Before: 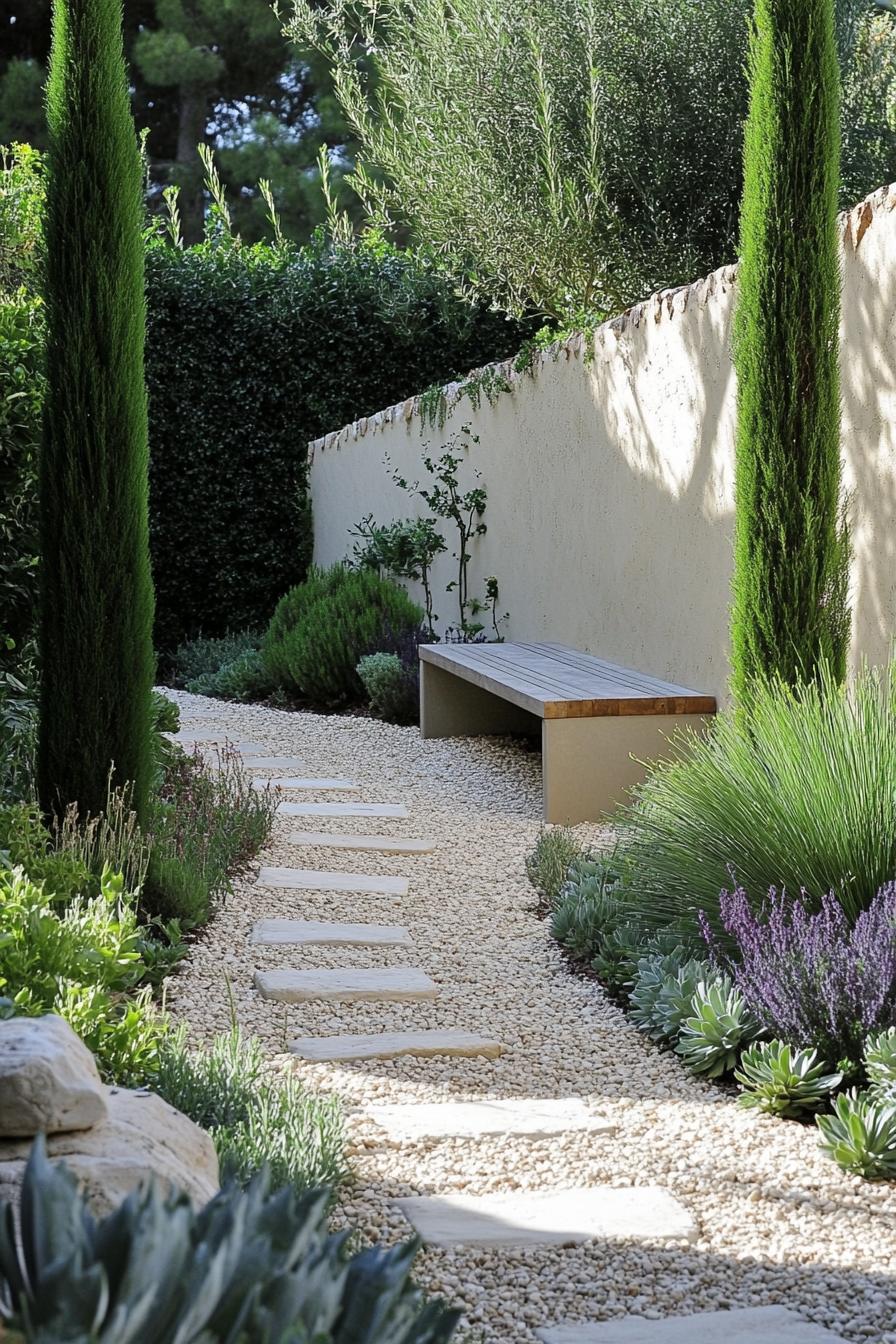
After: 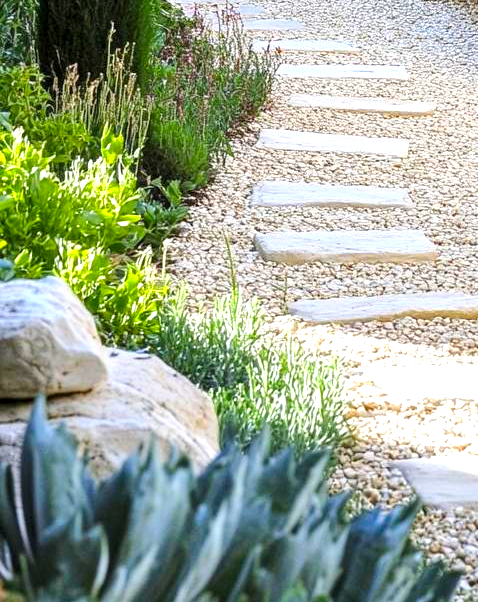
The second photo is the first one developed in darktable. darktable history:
color balance rgb: perceptual saturation grading › global saturation 33.186%, perceptual brilliance grading › mid-tones 9.897%, perceptual brilliance grading › shadows 15.428%, global vibrance 29.551%
local contrast: detail 130%
exposure: black level correction 0, exposure 0.865 EV, compensate exposure bias true, compensate highlight preservation false
crop and rotate: top 54.984%, right 46.562%, bottom 0.2%
